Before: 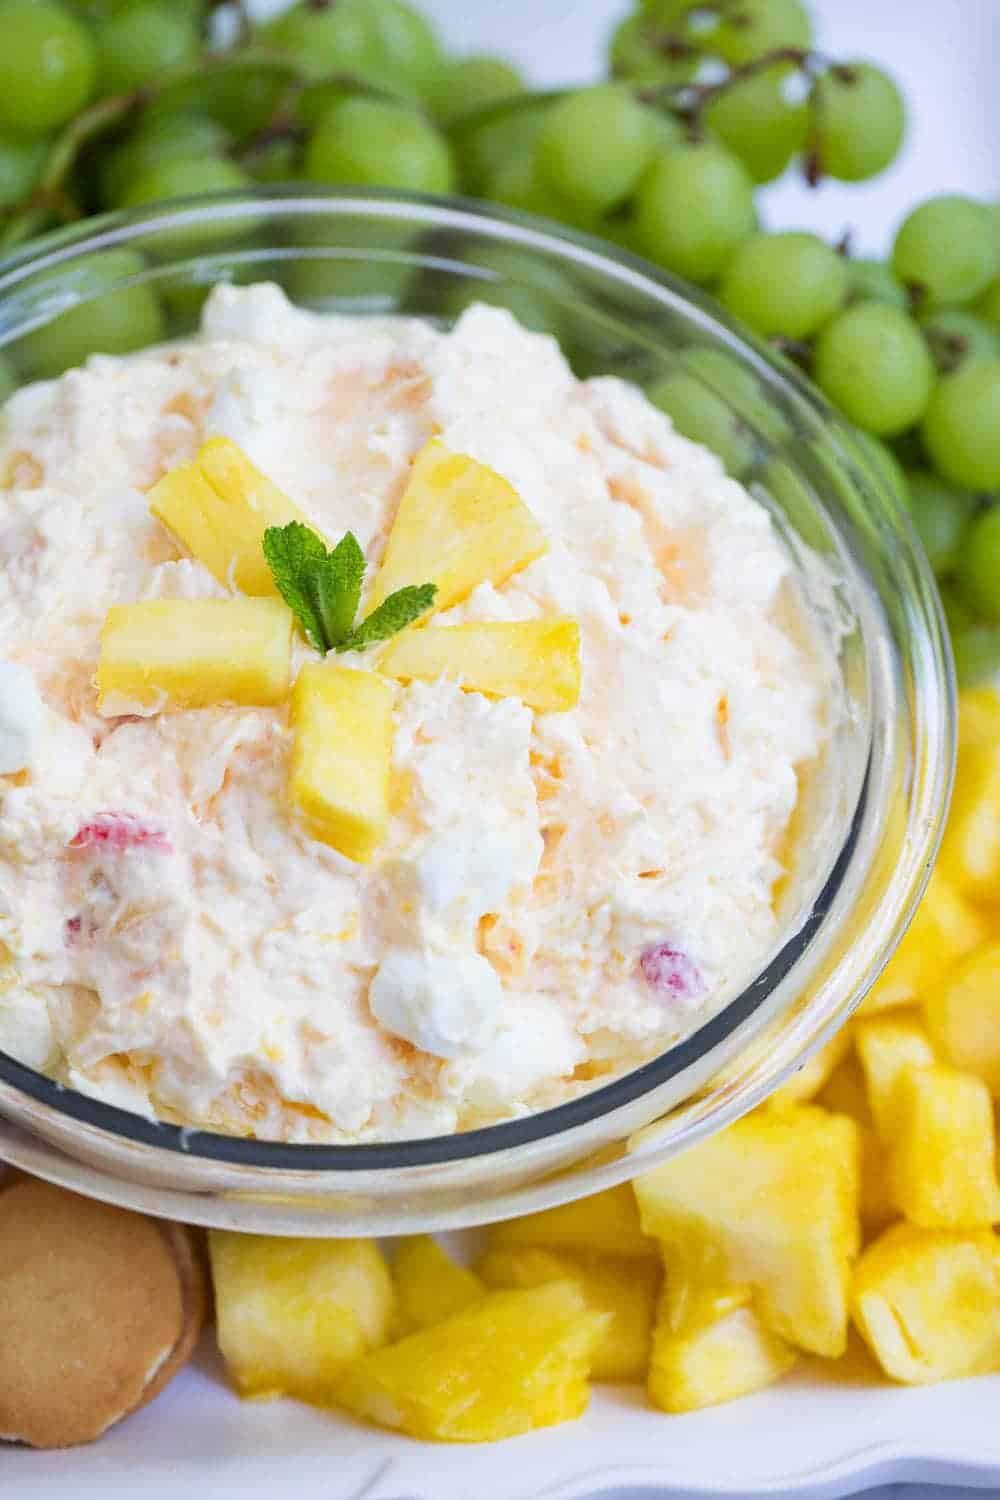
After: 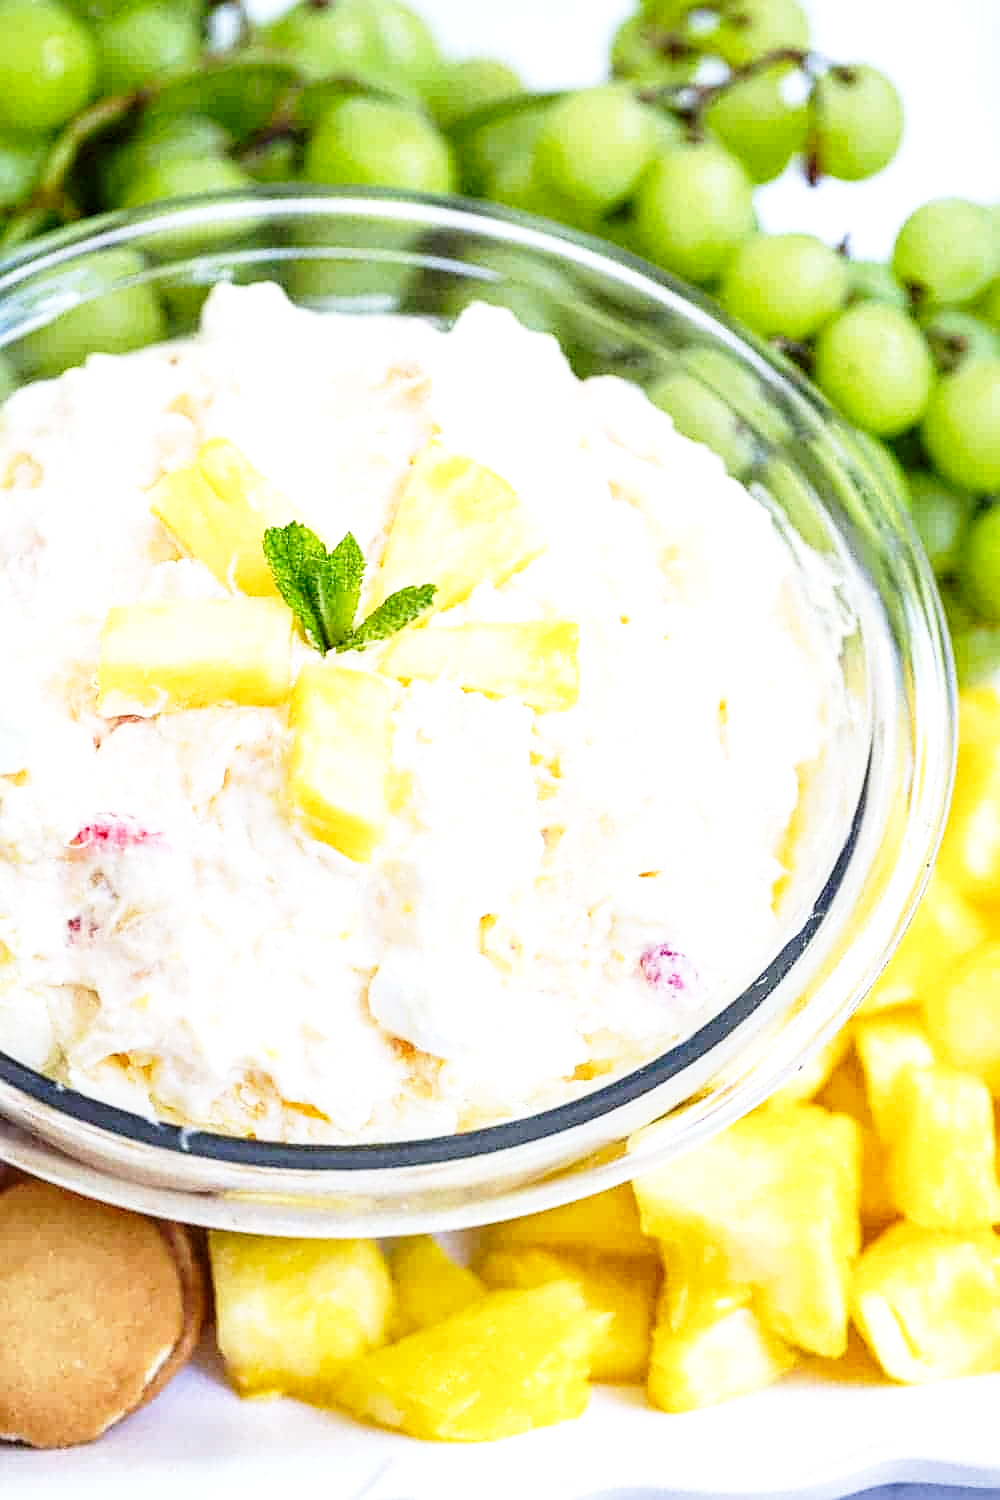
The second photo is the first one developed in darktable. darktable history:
contrast brightness saturation: saturation -0.06
base curve: curves: ch0 [(0, 0) (0.026, 0.03) (0.109, 0.232) (0.351, 0.748) (0.669, 0.968) (1, 1)], preserve colors none
sharpen: on, module defaults
local contrast: detail 130%
